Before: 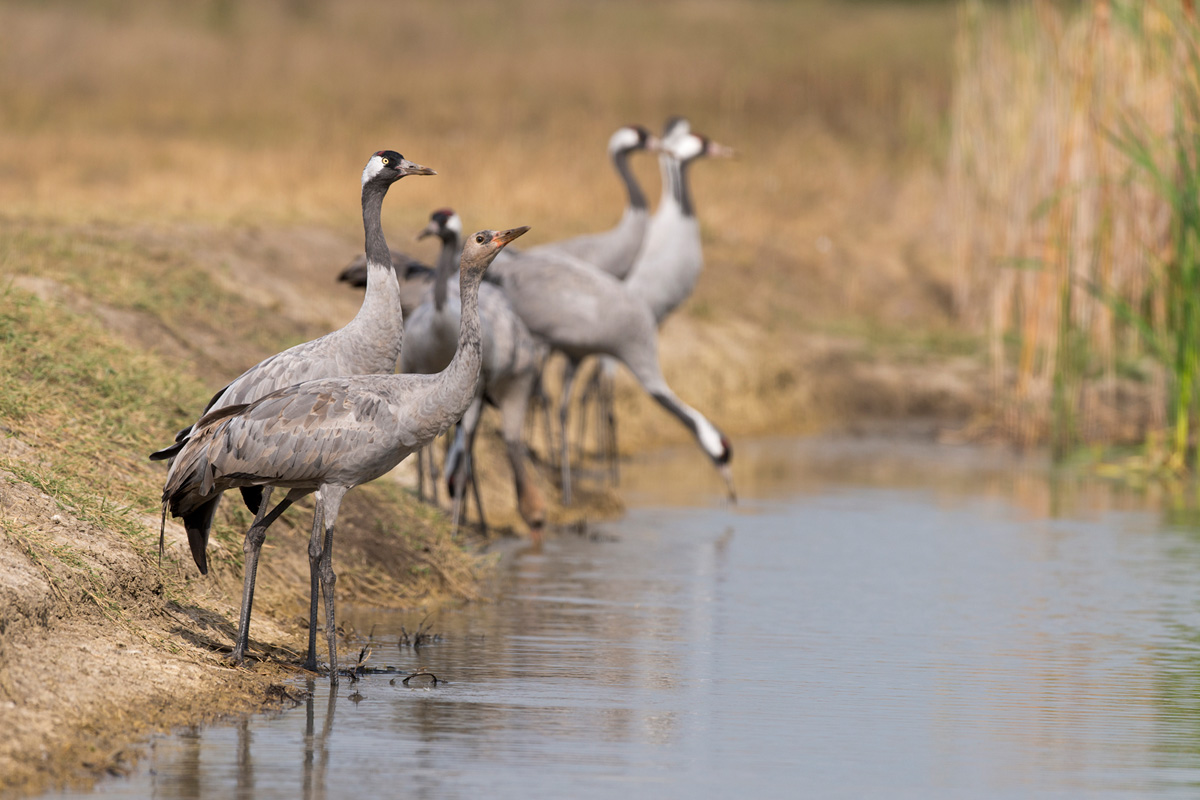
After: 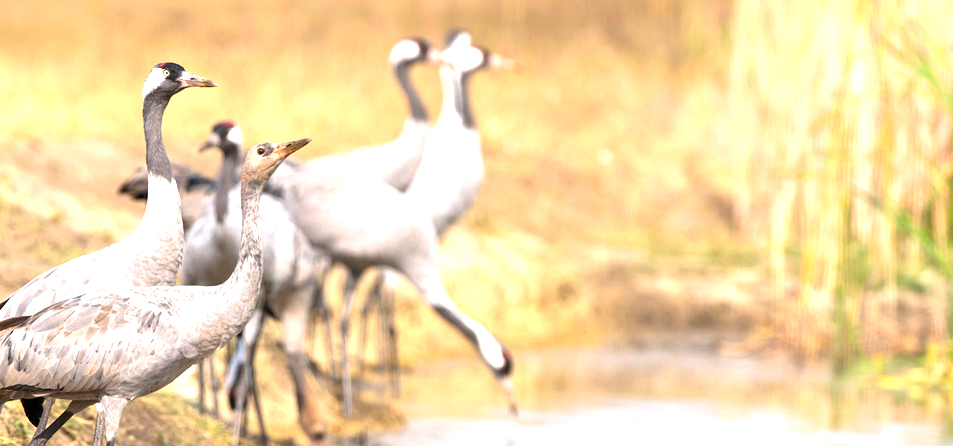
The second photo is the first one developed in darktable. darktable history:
crop: left 18.306%, top 11.101%, right 2.225%, bottom 33.04%
contrast brightness saturation: contrast 0.041, saturation 0.153
tone equalizer: edges refinement/feathering 500, mask exposure compensation -1.57 EV, preserve details no
exposure: black level correction 0, exposure 1.46 EV, compensate highlight preservation false
